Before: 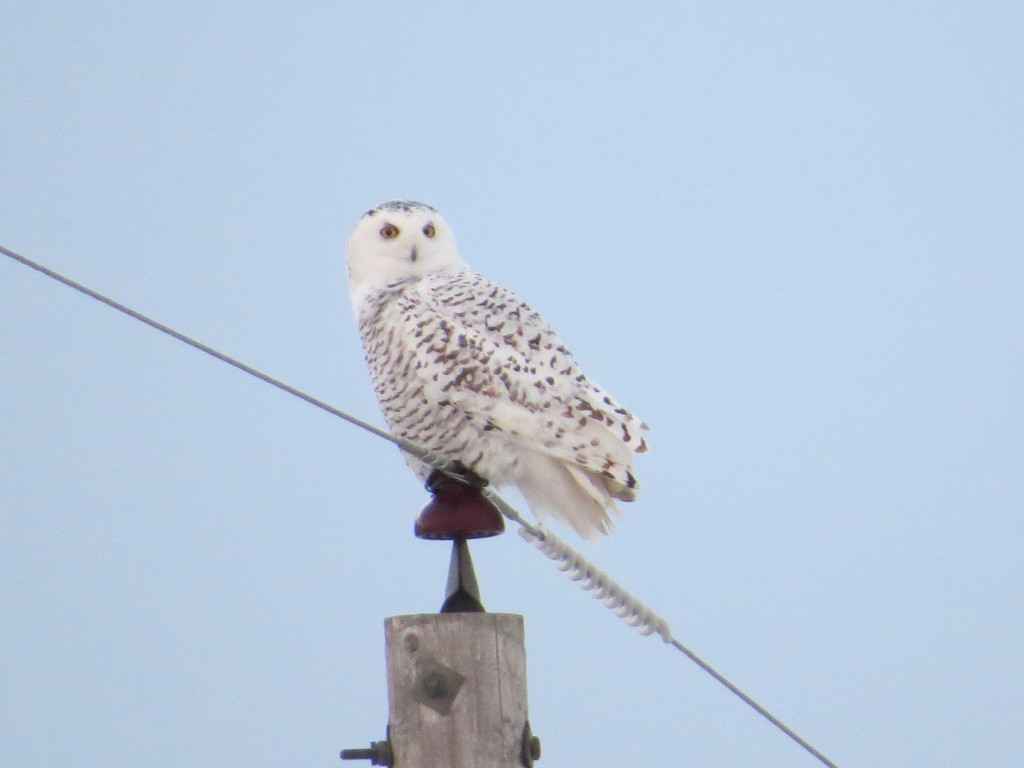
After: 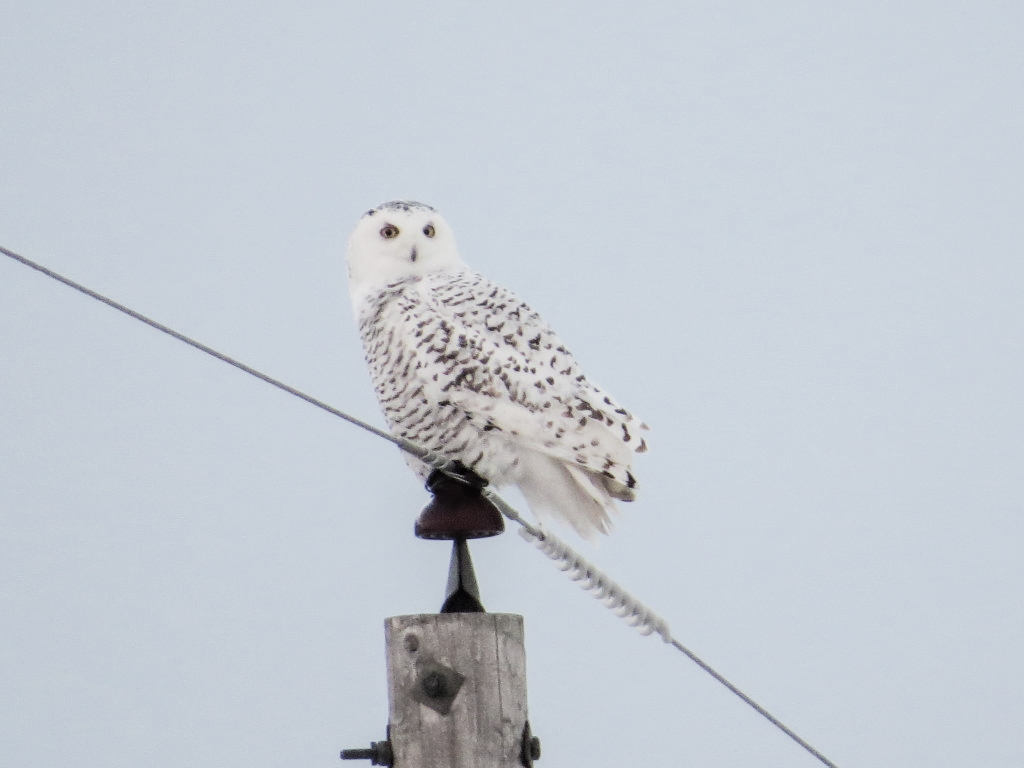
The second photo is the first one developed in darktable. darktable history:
local contrast: on, module defaults
filmic rgb: black relative exposure -5.09 EV, white relative exposure 3.97 EV, hardness 2.88, contrast 1.405, highlights saturation mix -30.62%, contrast in shadows safe
contrast brightness saturation: contrast 0.098, saturation -0.375
